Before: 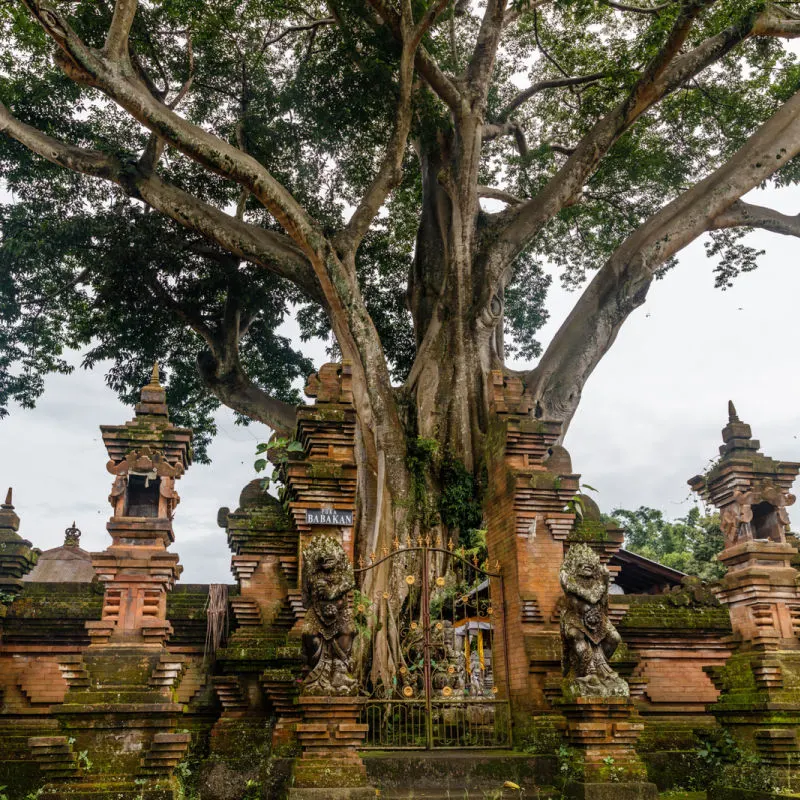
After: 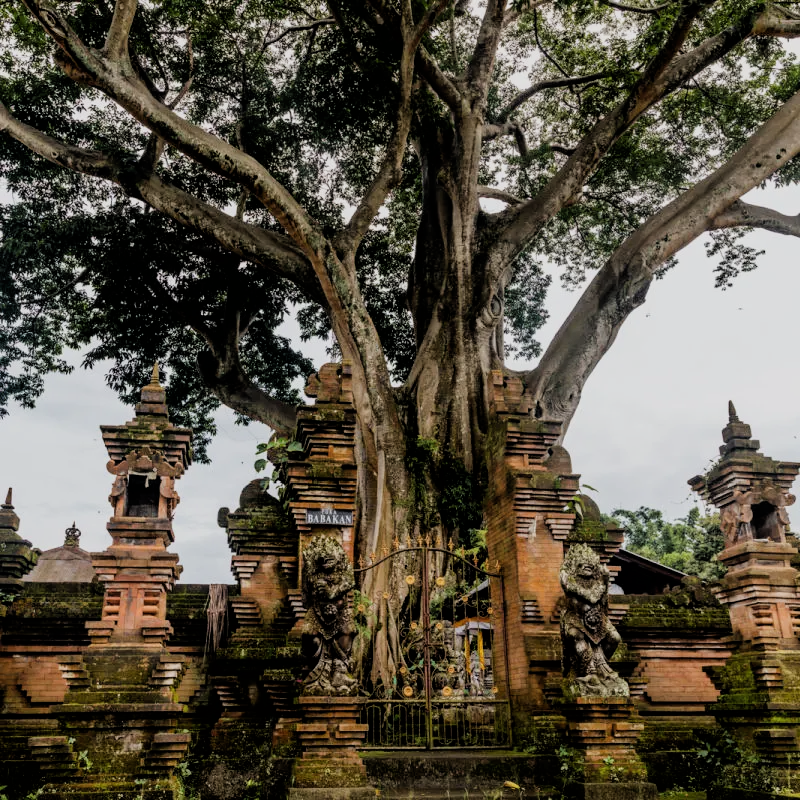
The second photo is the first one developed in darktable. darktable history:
filmic rgb: black relative exposure -5.03 EV, white relative exposure 3.96 EV, hardness 2.87, contrast 1.197
